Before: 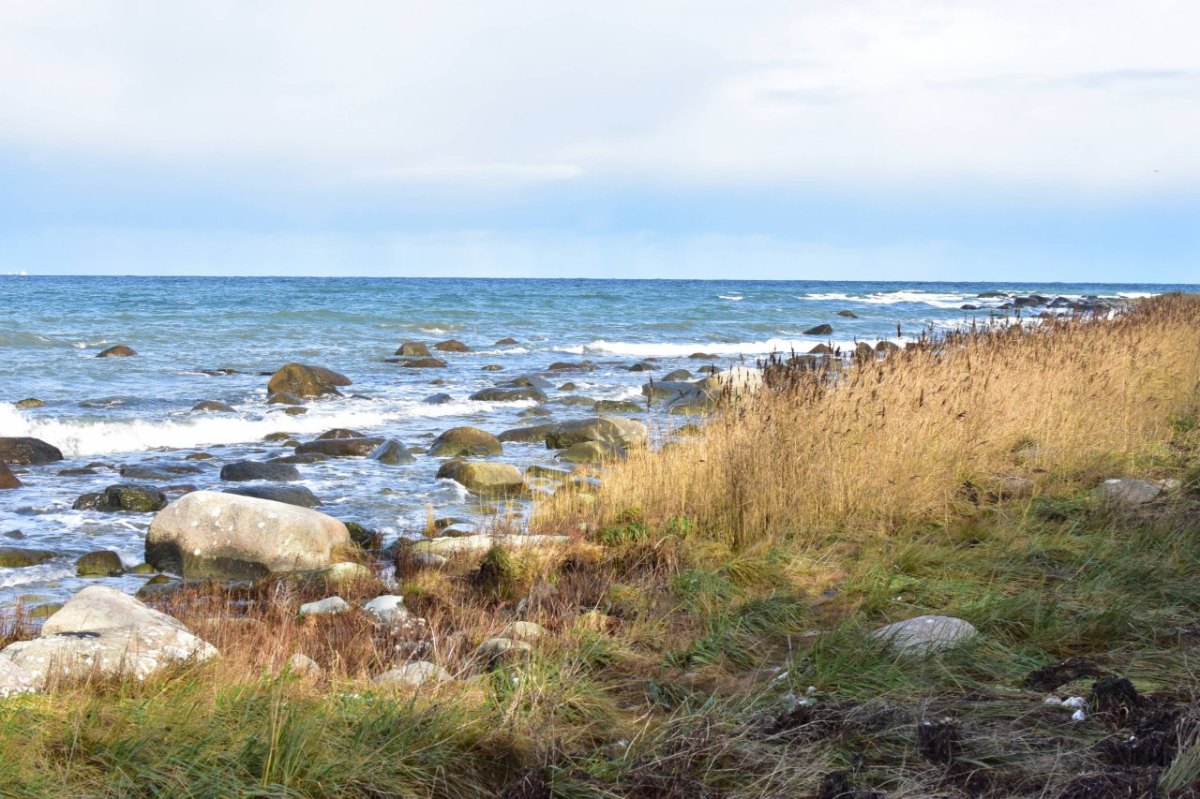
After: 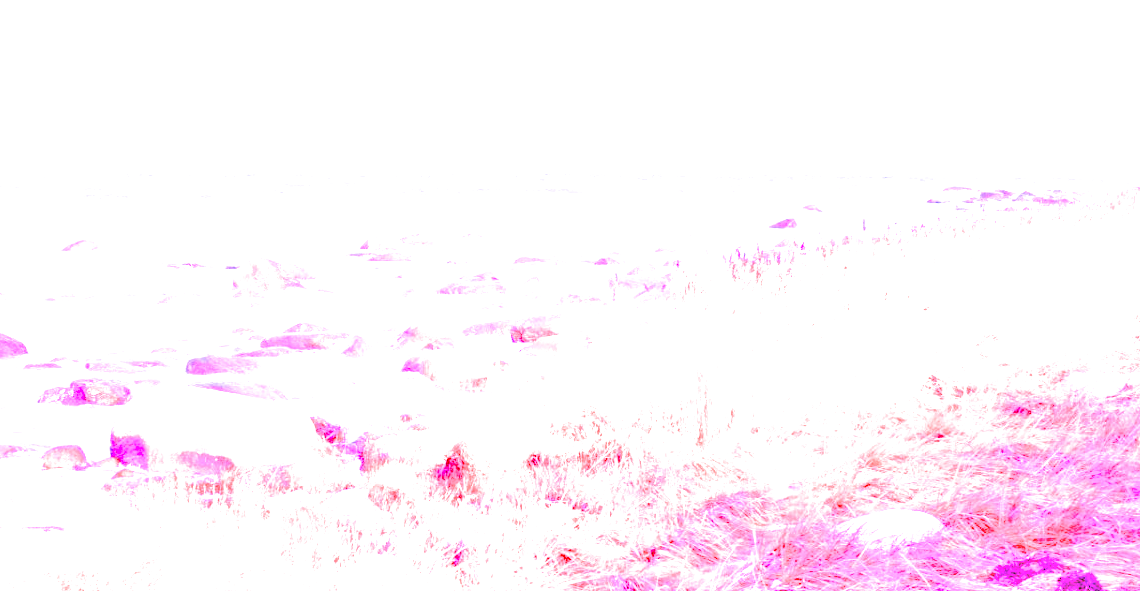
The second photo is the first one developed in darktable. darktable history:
white balance: red 8, blue 8
contrast brightness saturation: brightness 1
shadows and highlights: shadows 60, soften with gaussian
filmic rgb: black relative exposure -7.65 EV, white relative exposure 4.56 EV, hardness 3.61
crop and rotate: left 2.991%, top 13.302%, right 1.981%, bottom 12.636%
